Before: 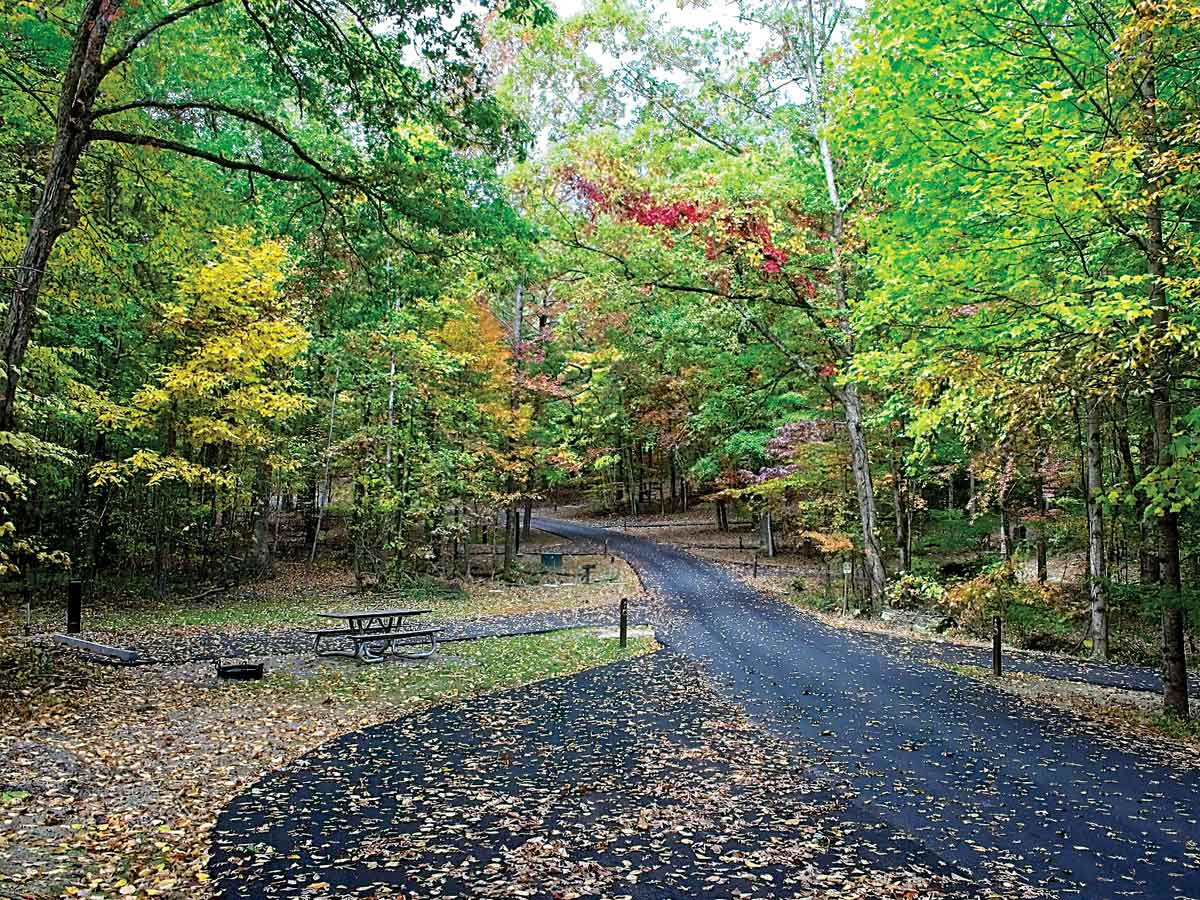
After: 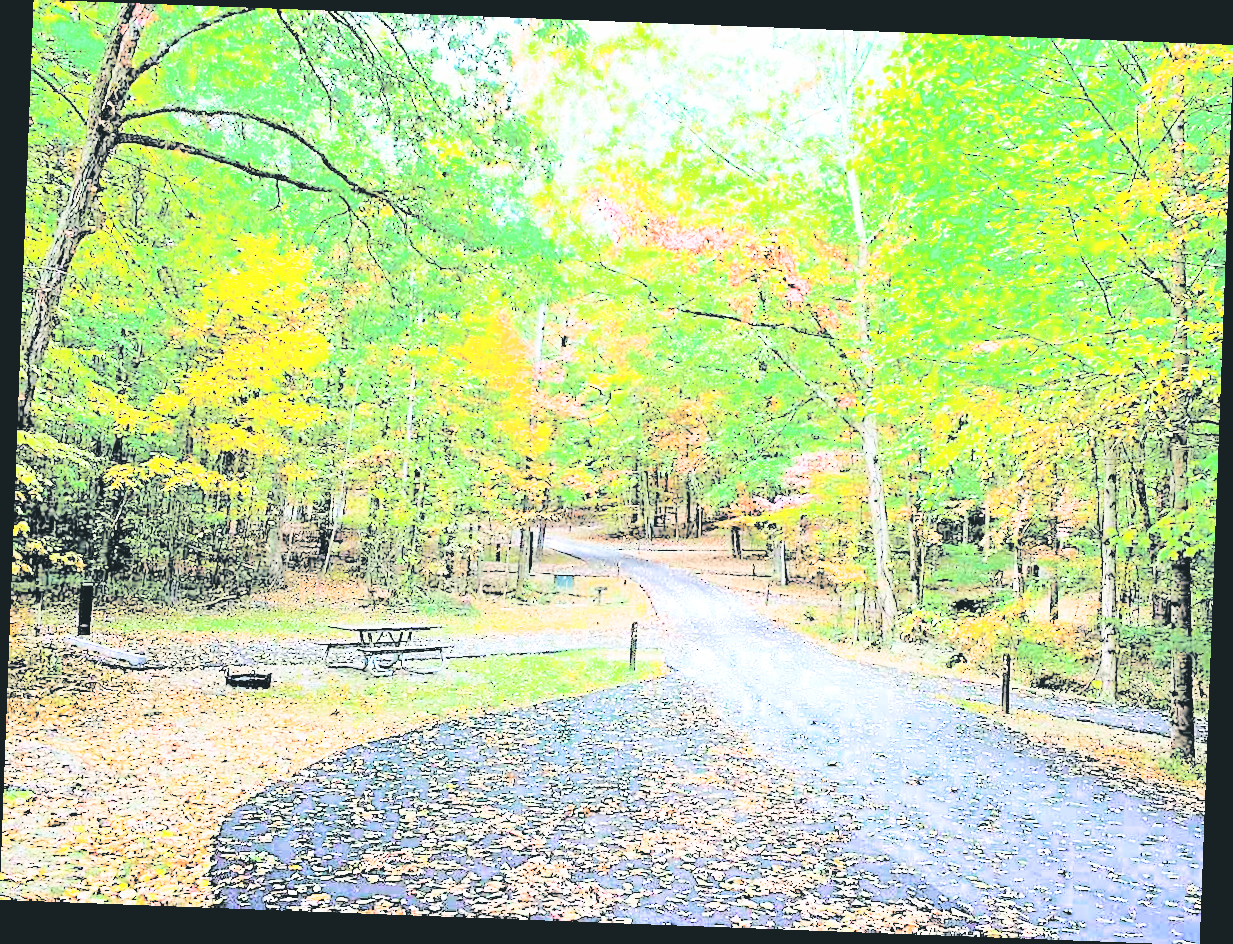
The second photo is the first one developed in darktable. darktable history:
contrast brightness saturation: brightness 1
color balance rgb: perceptual saturation grading › global saturation 30%, global vibrance 10%
rotate and perspective: rotation 2.17°, automatic cropping off
split-toning: shadows › hue 205.2°, shadows › saturation 0.29, highlights › hue 50.4°, highlights › saturation 0.38, balance -49.9
rgb curve: curves: ch0 [(0, 0) (0.415, 0.237) (1, 1)]
exposure: black level correction 0, exposure 2 EV, compensate highlight preservation false
tone curve: curves: ch0 [(0, 0.026) (0.146, 0.158) (0.272, 0.34) (0.453, 0.627) (0.687, 0.829) (1, 1)], color space Lab, linked channels, preserve colors none
filmic rgb: black relative exposure -6.15 EV, white relative exposure 6.96 EV, hardness 2.23, color science v6 (2022)
